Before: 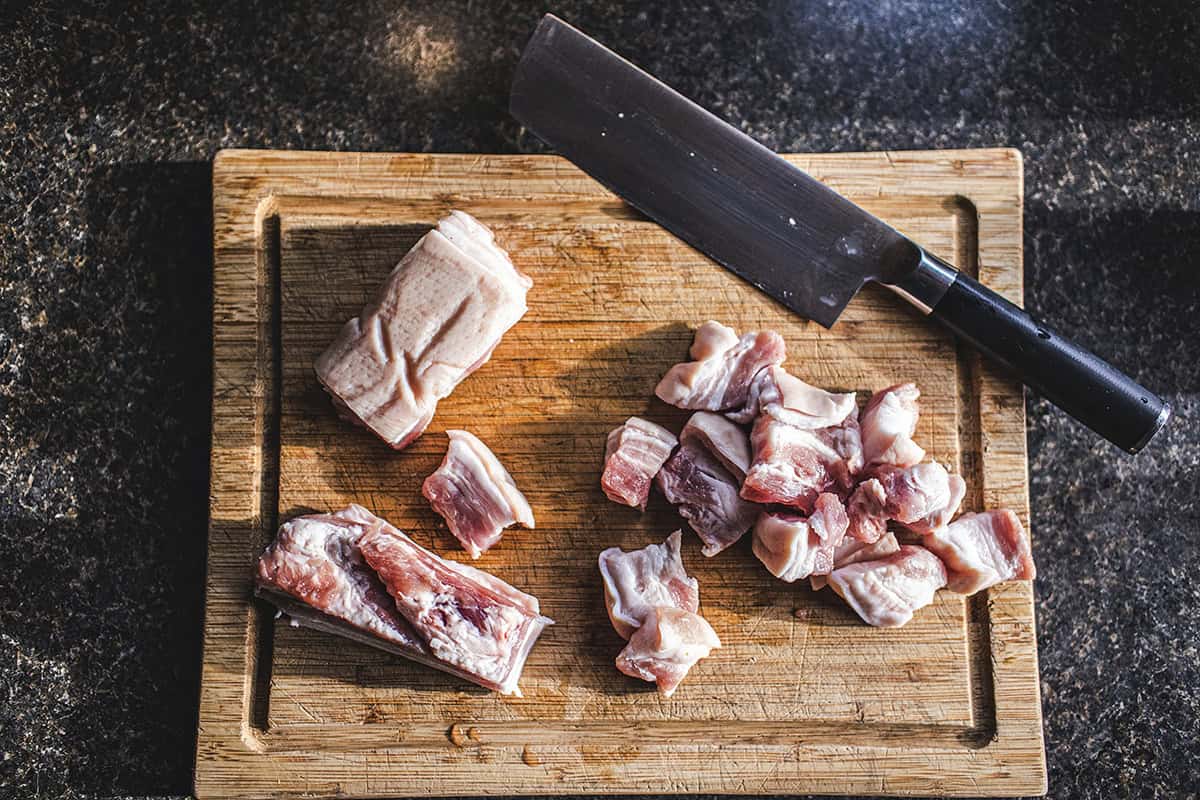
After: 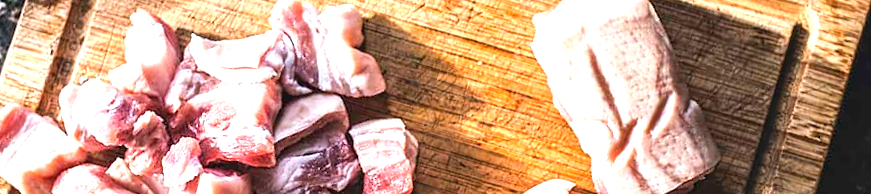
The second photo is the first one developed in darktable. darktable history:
exposure: black level correction 0, exposure 1.1 EV, compensate exposure bias true, compensate highlight preservation false
crop and rotate: angle 16.12°, top 30.835%, bottom 35.653%
